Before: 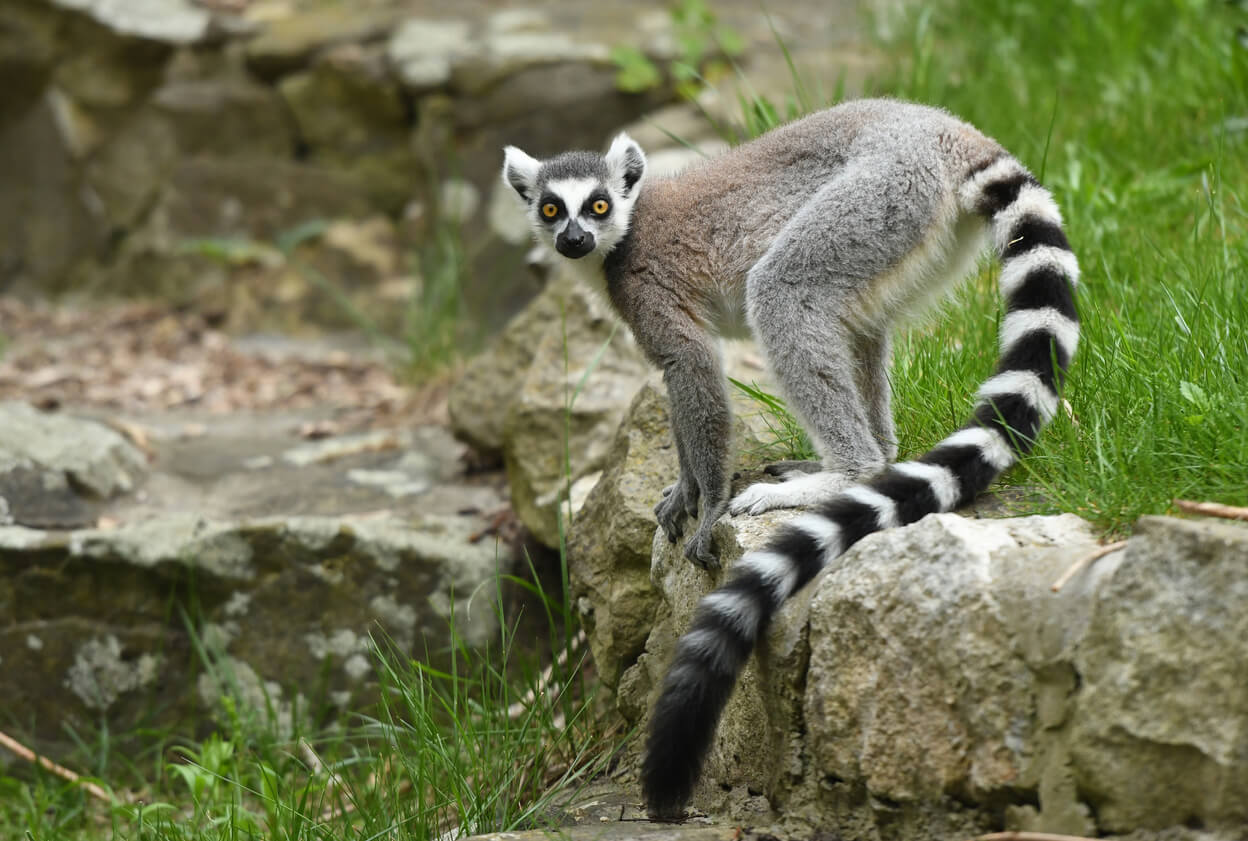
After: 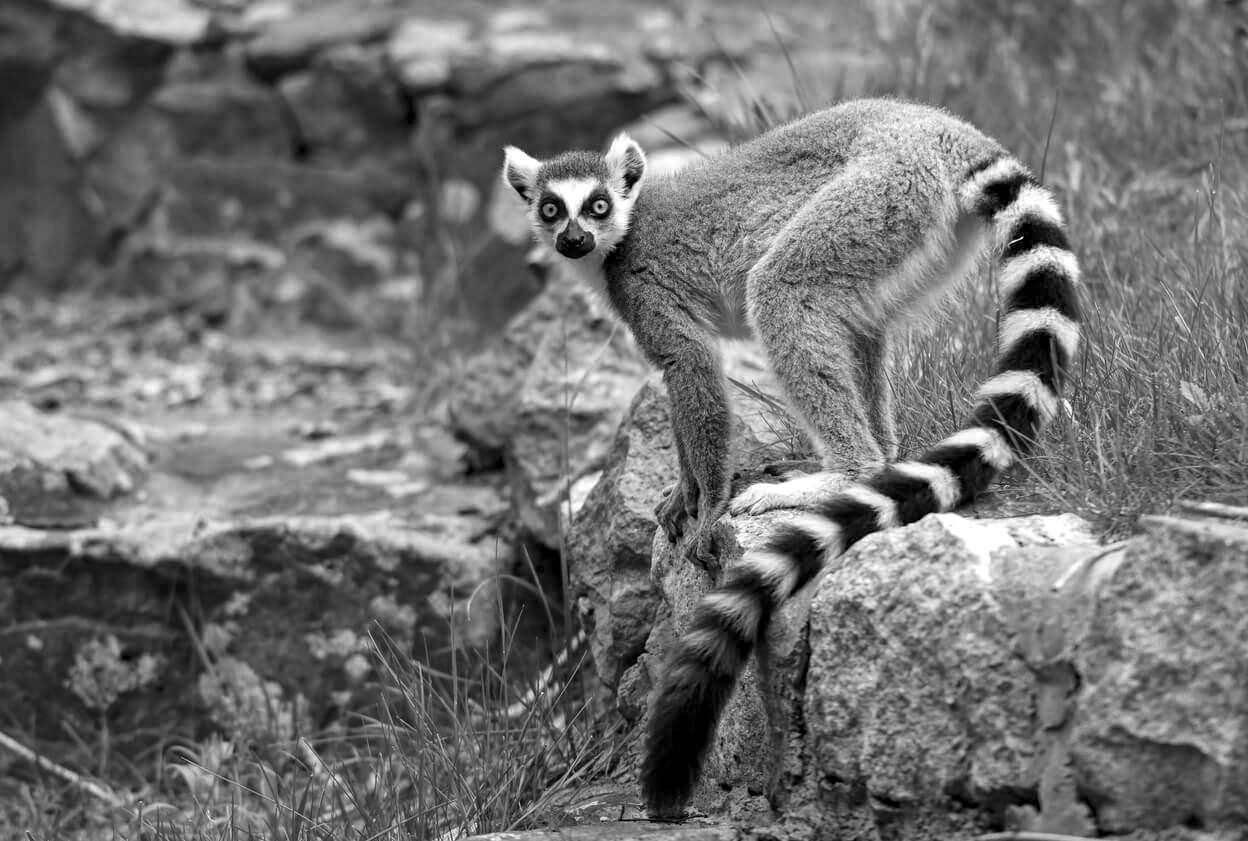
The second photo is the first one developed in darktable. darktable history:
haze removal: compatibility mode true, adaptive false
local contrast: highlights 99%, shadows 86%, detail 160%, midtone range 0.2
monochrome: on, module defaults
color zones: curves: ch0 [(0.002, 0.593) (0.143, 0.417) (0.285, 0.541) (0.455, 0.289) (0.608, 0.327) (0.727, 0.283) (0.869, 0.571) (1, 0.603)]; ch1 [(0, 0) (0.143, 0) (0.286, 0) (0.429, 0) (0.571, 0) (0.714, 0) (0.857, 0)]
